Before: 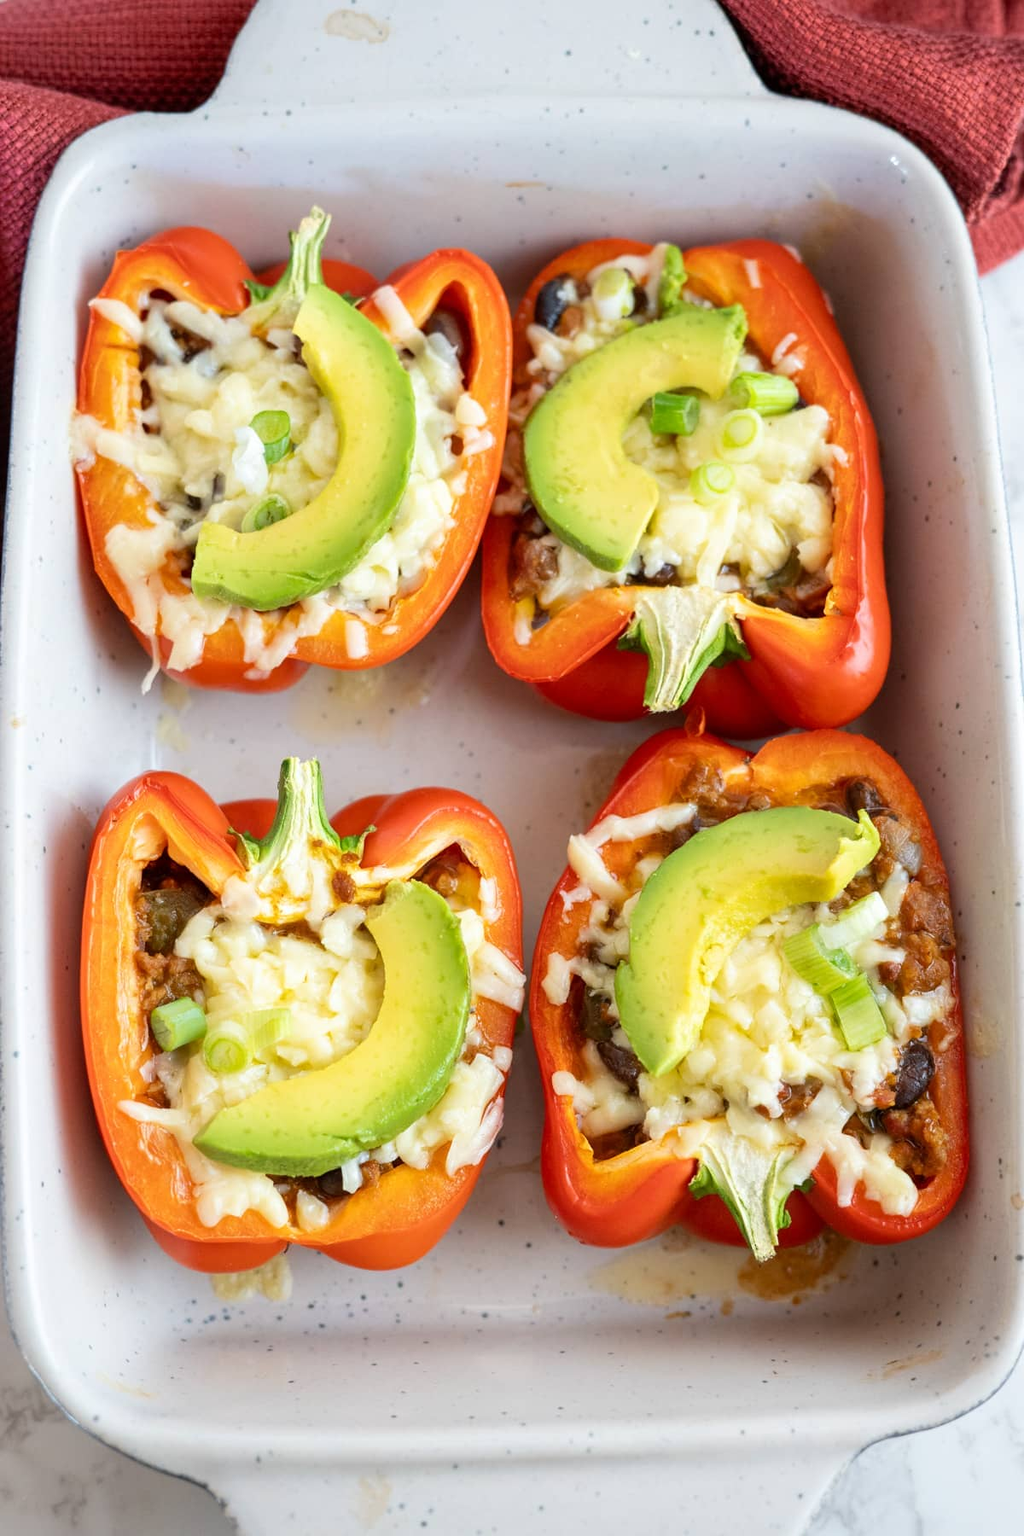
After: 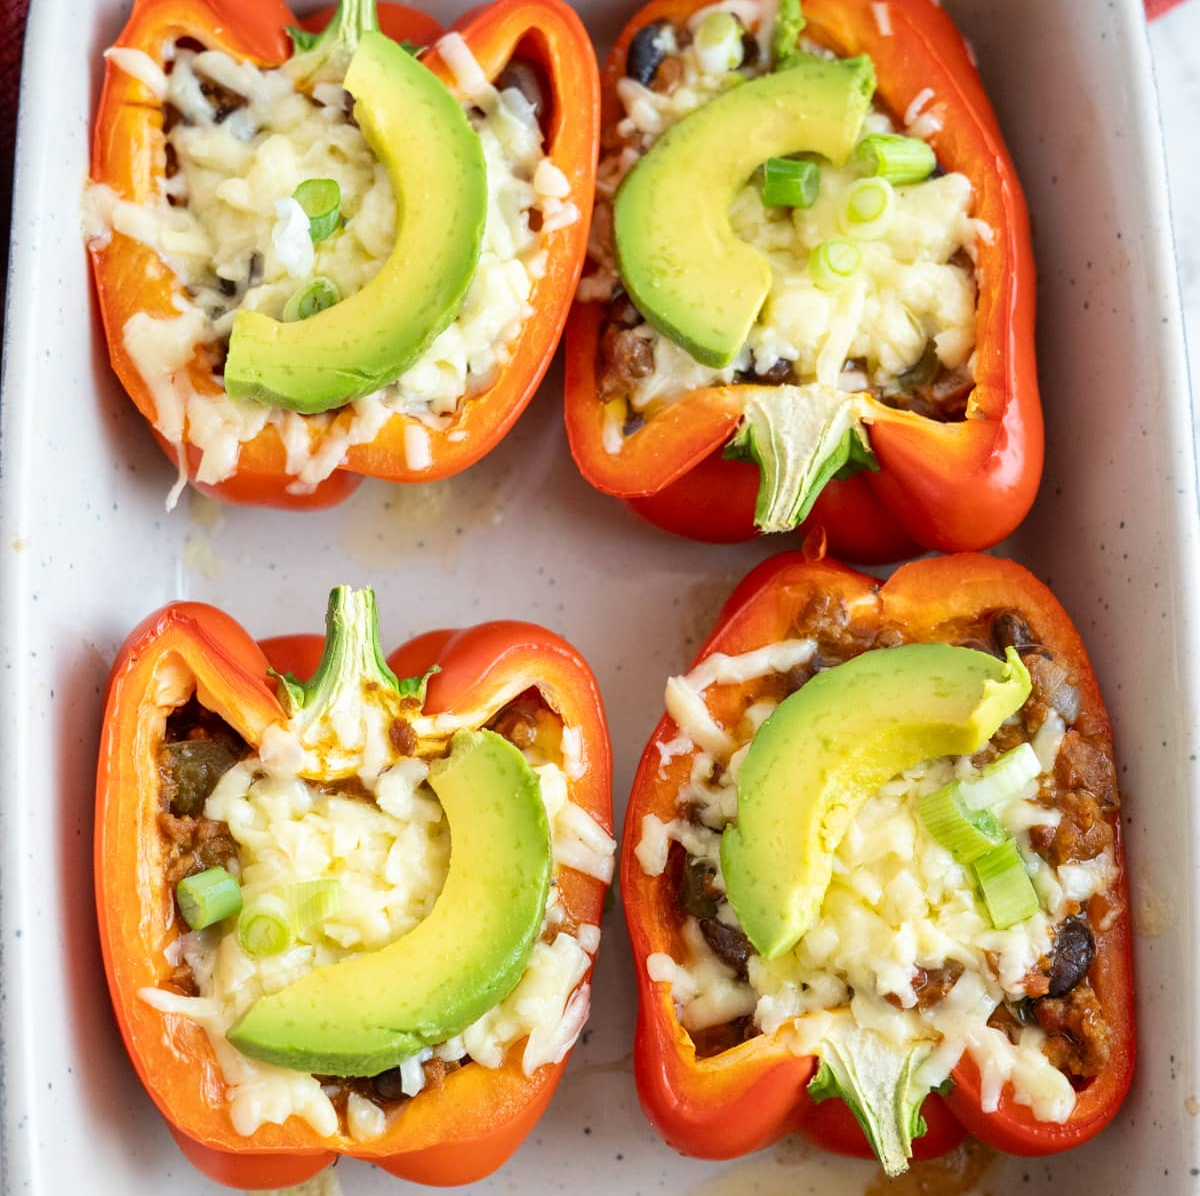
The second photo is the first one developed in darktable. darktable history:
crop: top 16.778%, bottom 16.751%
